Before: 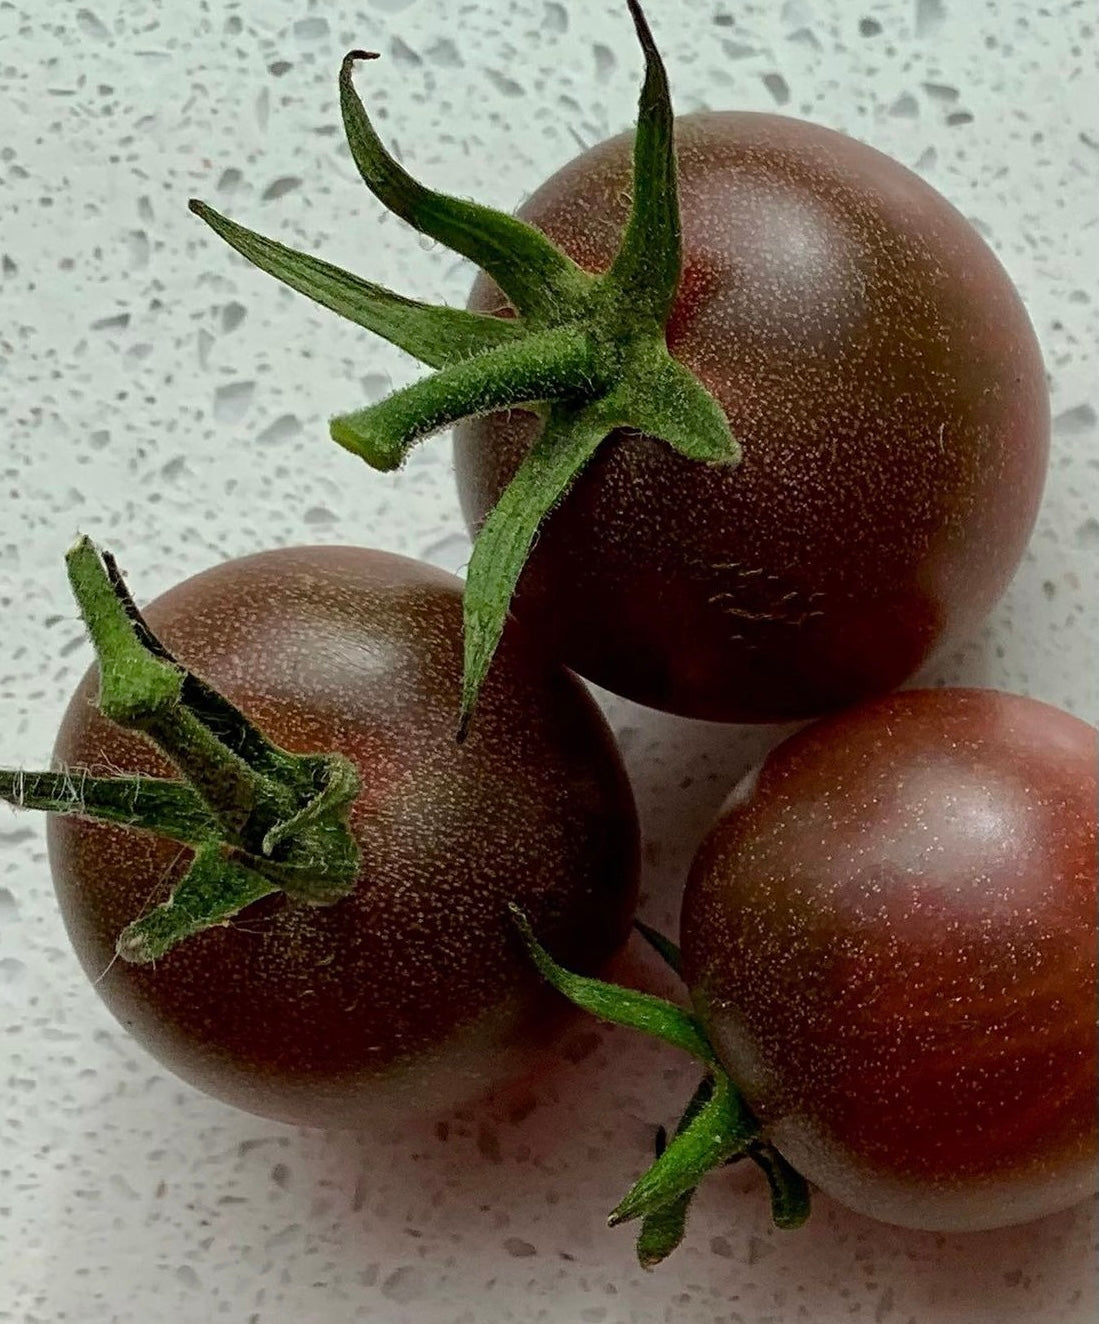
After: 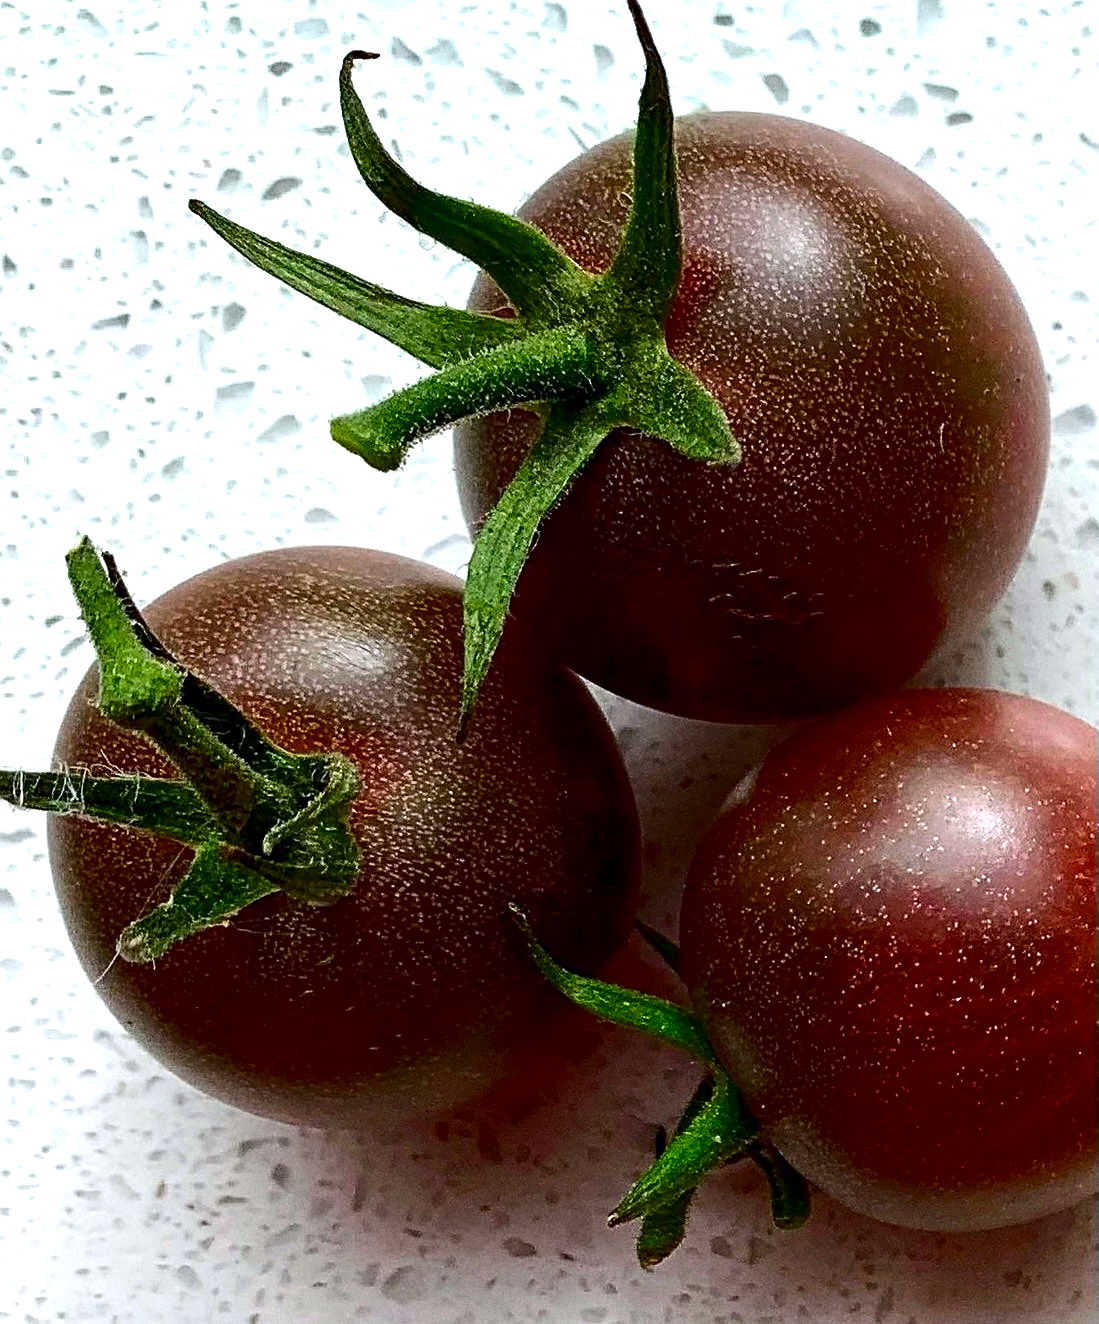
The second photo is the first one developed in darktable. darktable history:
sharpen: radius 1.864, amount 0.398, threshold 1.271
exposure: black level correction 0.001, exposure 0.955 EV, compensate exposure bias true, compensate highlight preservation false
white balance: red 0.984, blue 1.059
grain: coarseness 0.09 ISO
contrast brightness saturation: contrast 0.13, brightness -0.24, saturation 0.14
